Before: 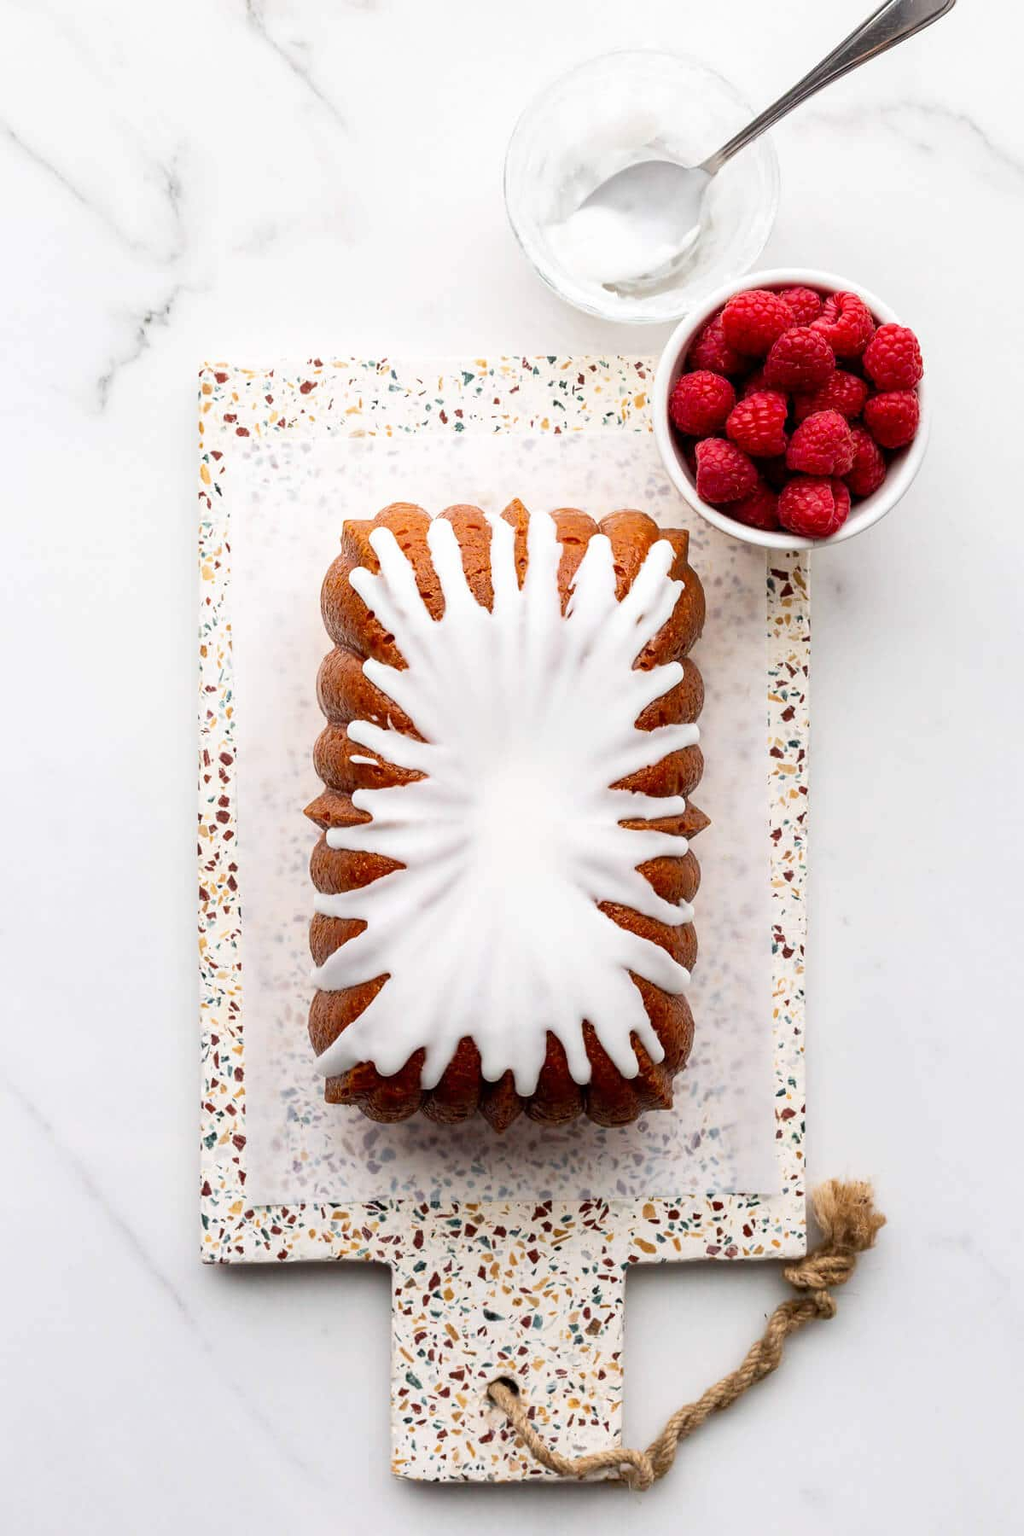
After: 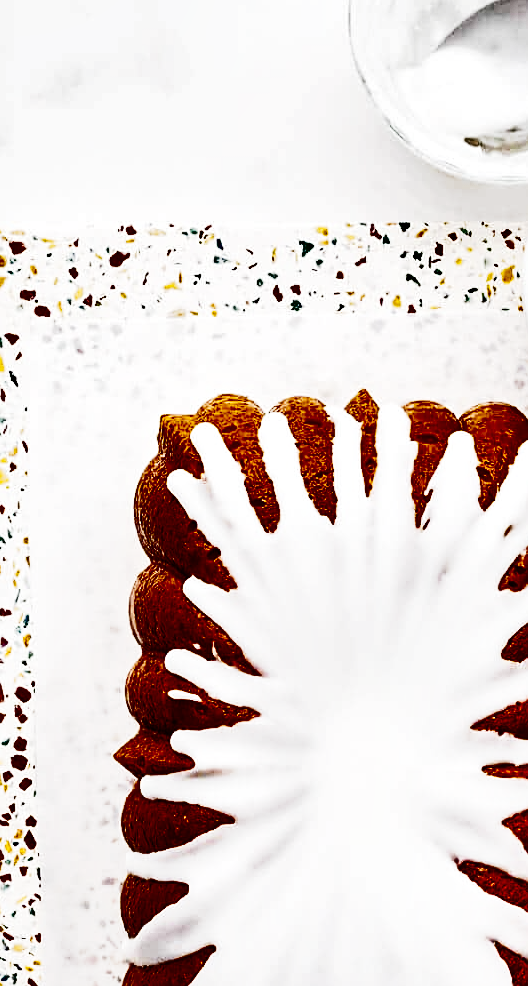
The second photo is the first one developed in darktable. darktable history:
shadows and highlights: shadows 20.91, highlights -82.73, soften with gaussian
sharpen: amount 0.2
crop: left 20.248%, top 10.86%, right 35.675%, bottom 34.321%
tone curve: curves: ch0 [(0, 0) (0.003, 0.004) (0.011, 0.006) (0.025, 0.008) (0.044, 0.012) (0.069, 0.017) (0.1, 0.021) (0.136, 0.029) (0.177, 0.043) (0.224, 0.062) (0.277, 0.108) (0.335, 0.166) (0.399, 0.301) (0.468, 0.467) (0.543, 0.64) (0.623, 0.803) (0.709, 0.908) (0.801, 0.969) (0.898, 0.988) (1, 1)], preserve colors none
local contrast: highlights 100%, shadows 100%, detail 120%, midtone range 0.2
